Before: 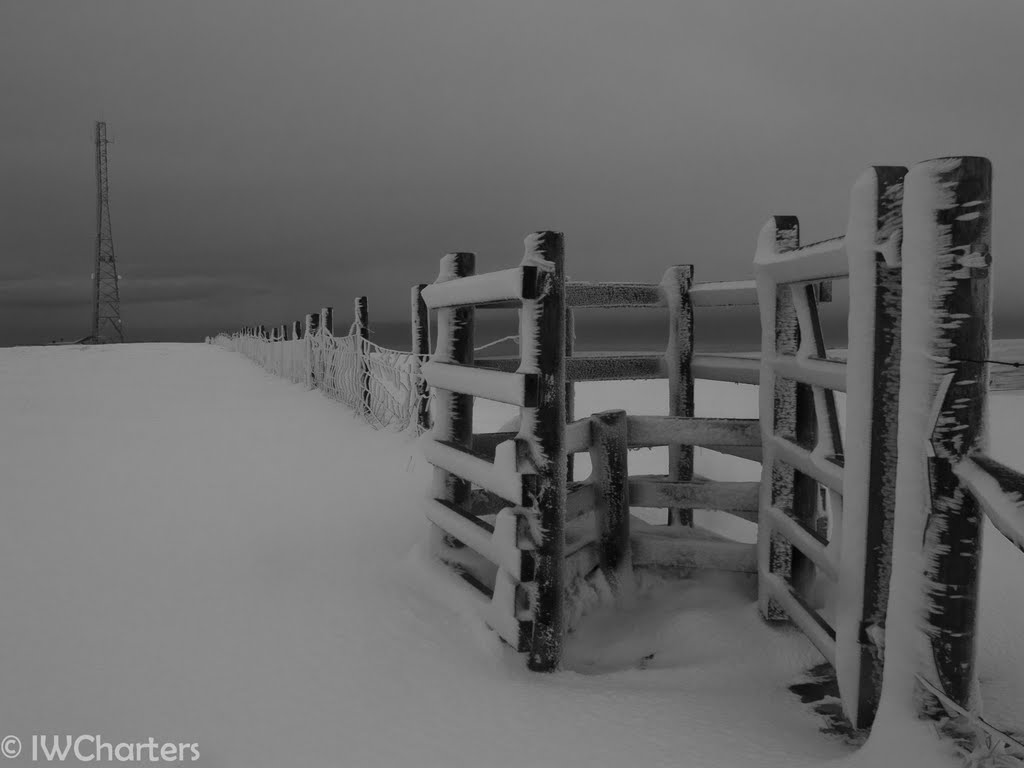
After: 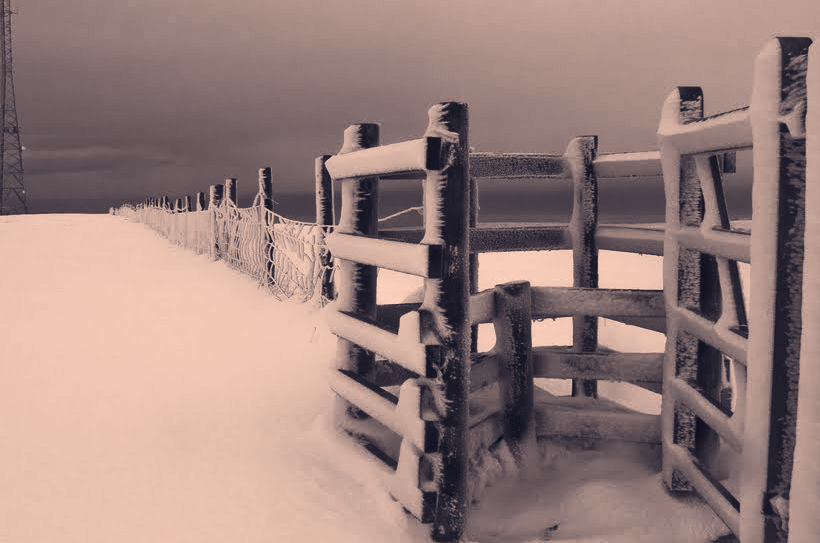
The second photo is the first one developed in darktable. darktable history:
crop: left 9.39%, top 16.922%, right 10.525%, bottom 12.322%
contrast brightness saturation: contrast 0.522, brightness 0.476, saturation -0.998
color correction: highlights a* 20.1, highlights b* 27.63, shadows a* 3.46, shadows b* -17.84, saturation 0.756
